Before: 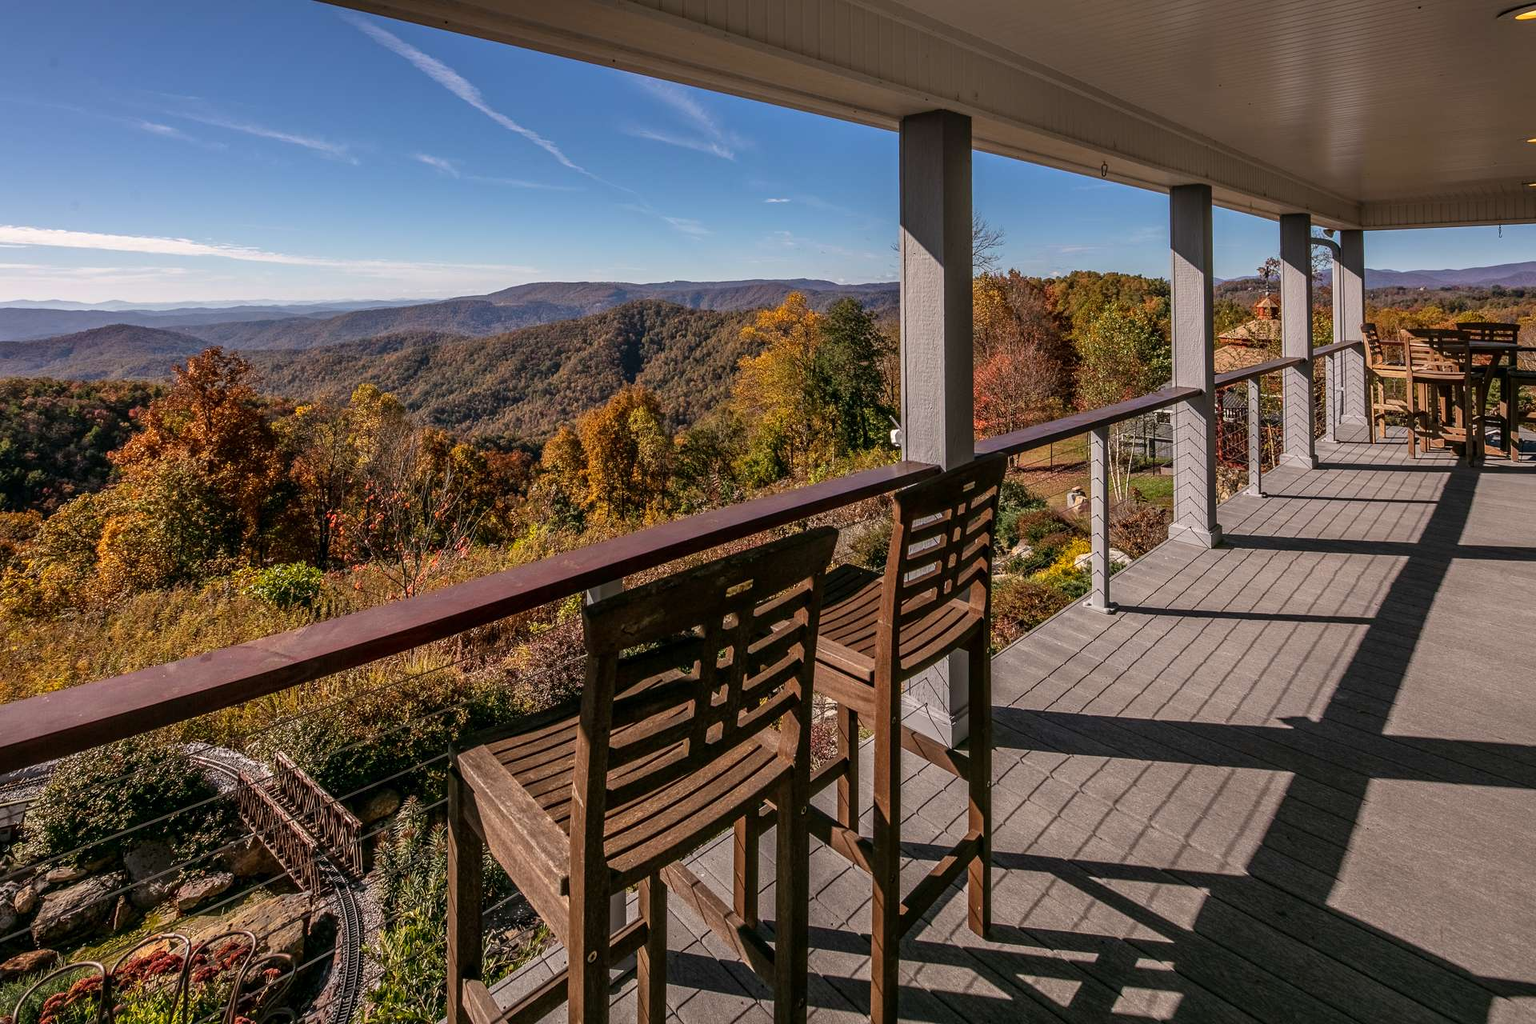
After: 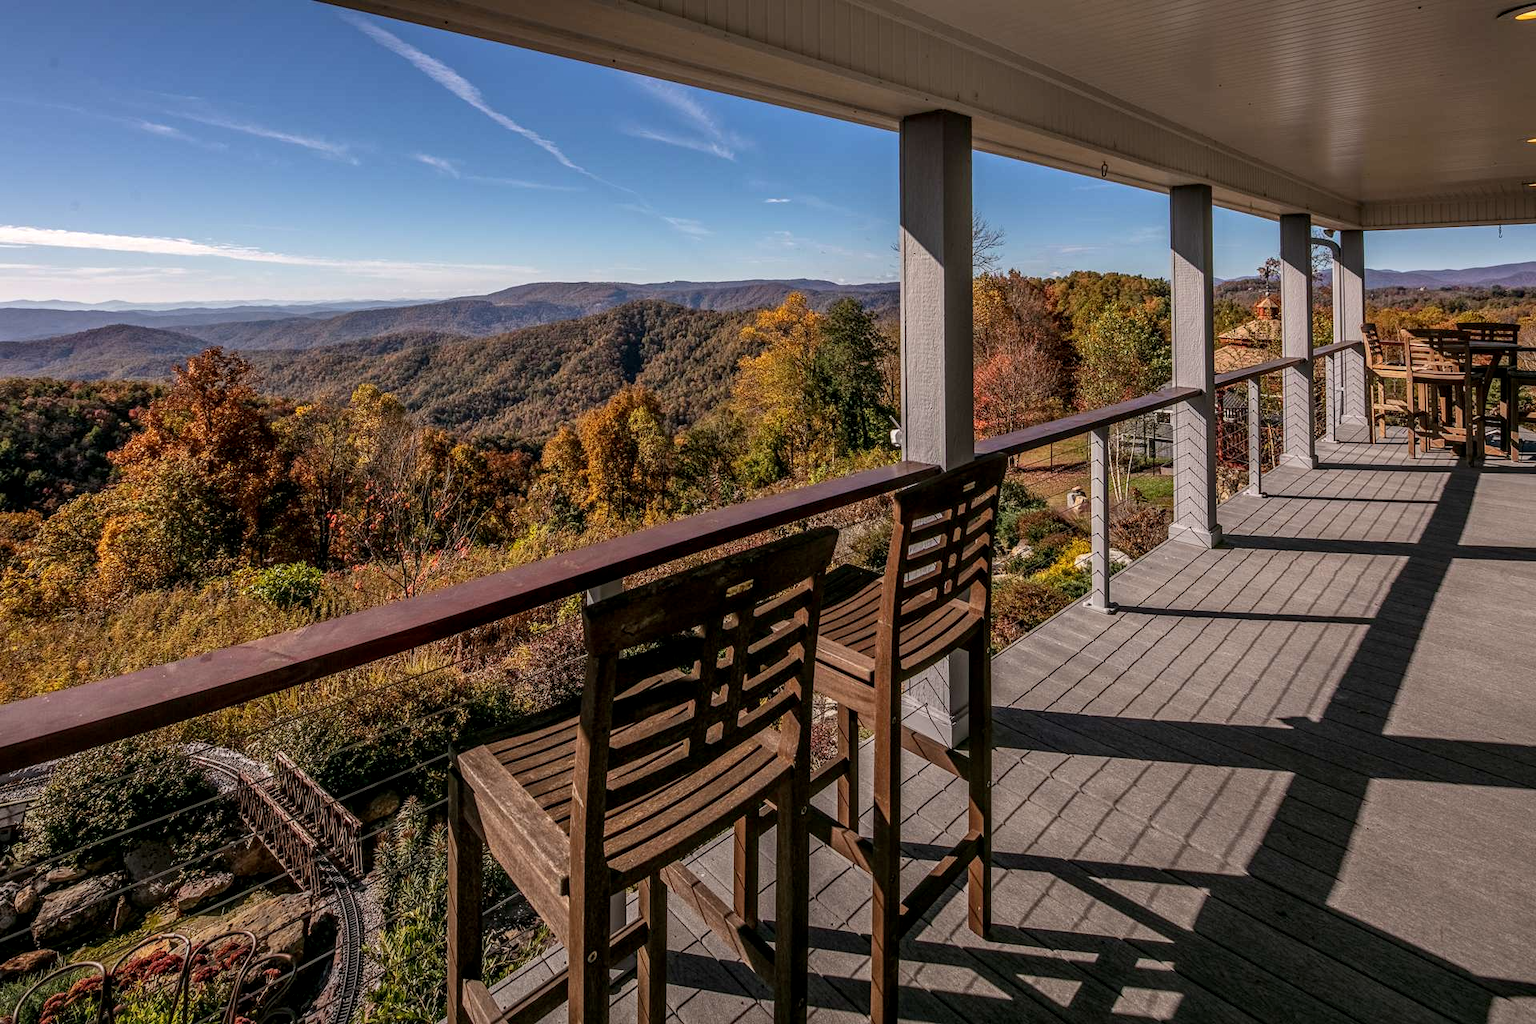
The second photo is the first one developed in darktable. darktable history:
local contrast: on, module defaults
graduated density: rotation -180°, offset 27.42
